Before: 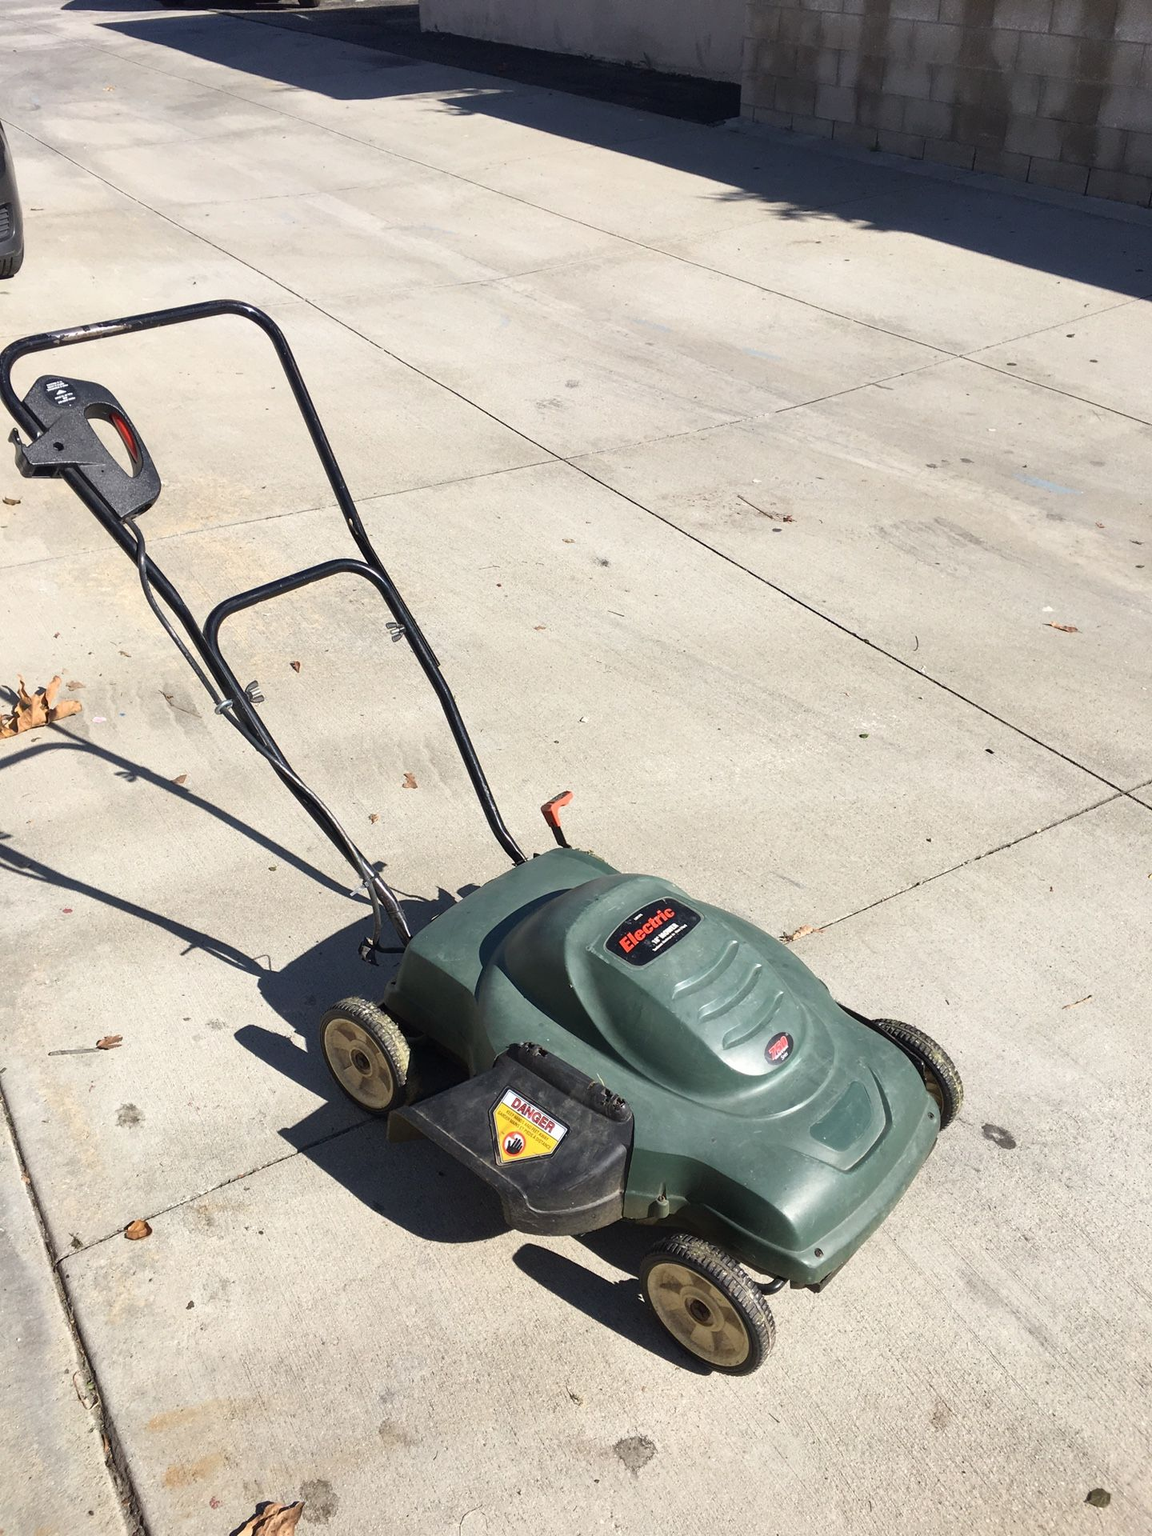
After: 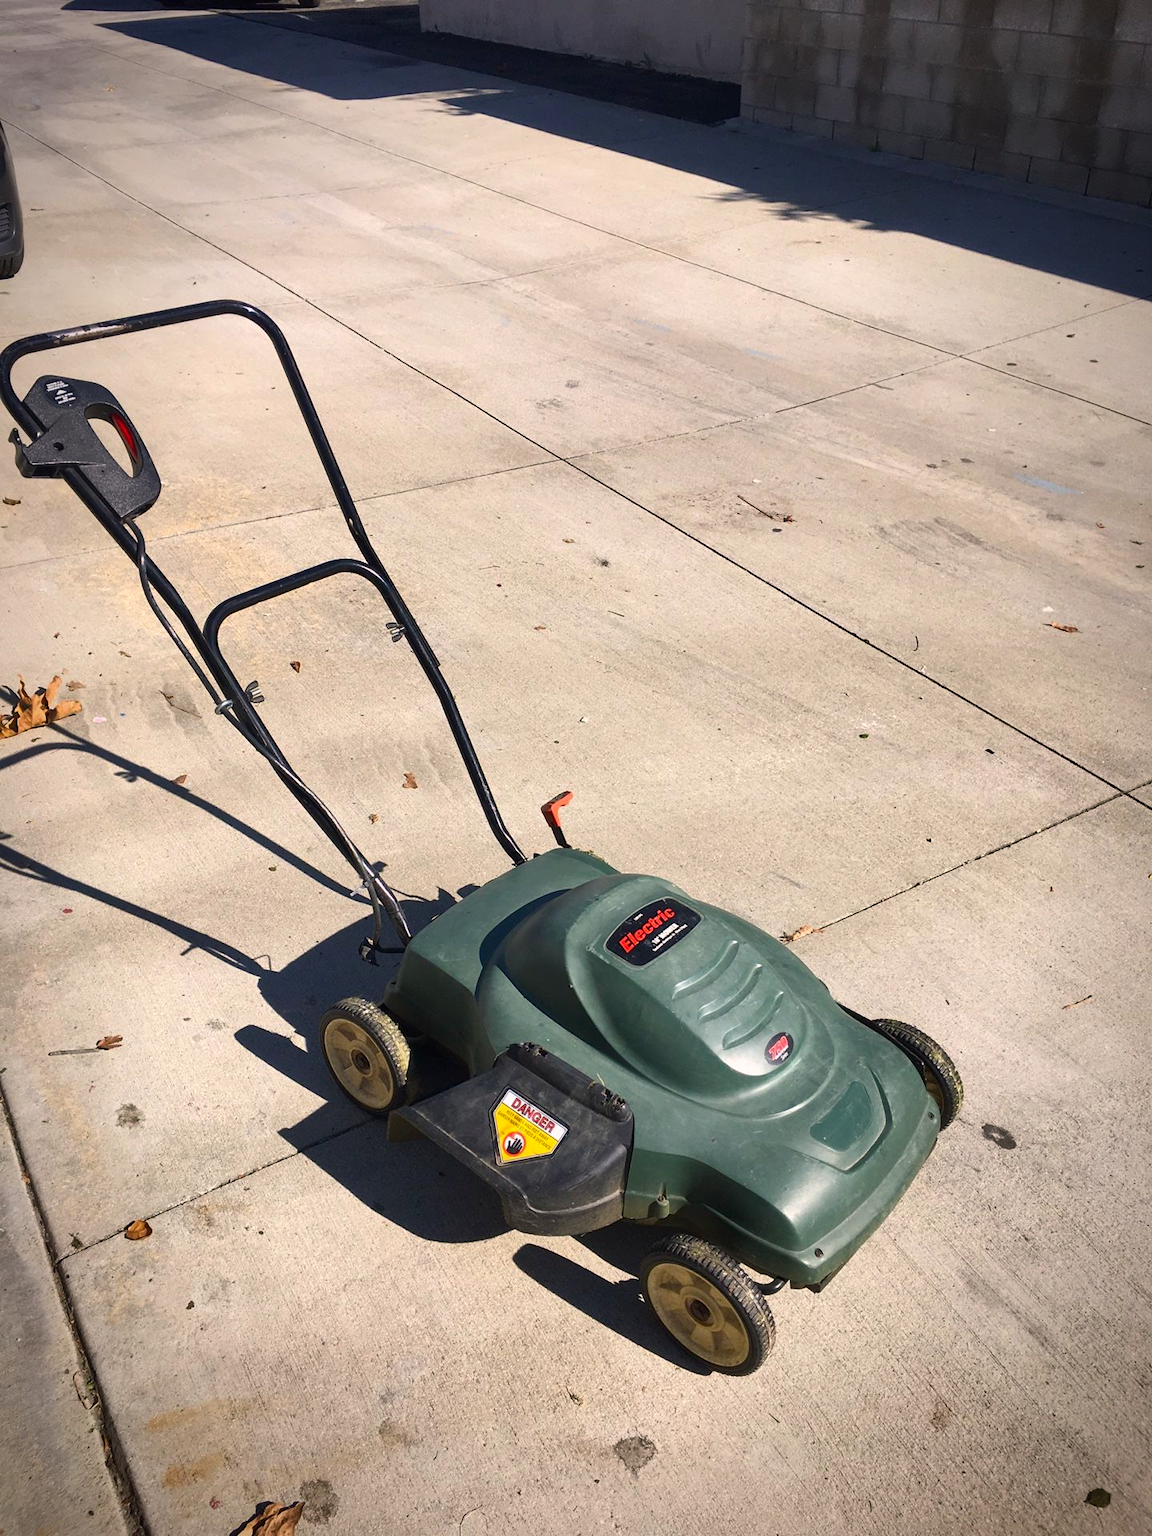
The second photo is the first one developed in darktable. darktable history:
color balance rgb: highlights gain › chroma 0.993%, highlights gain › hue 24.37°, perceptual saturation grading › global saturation 10.548%
contrast brightness saturation: contrast 0.04, saturation 0.158
vignetting: brightness -0.604, saturation -0.002, automatic ratio true
shadows and highlights: radius 267.54, soften with gaussian
